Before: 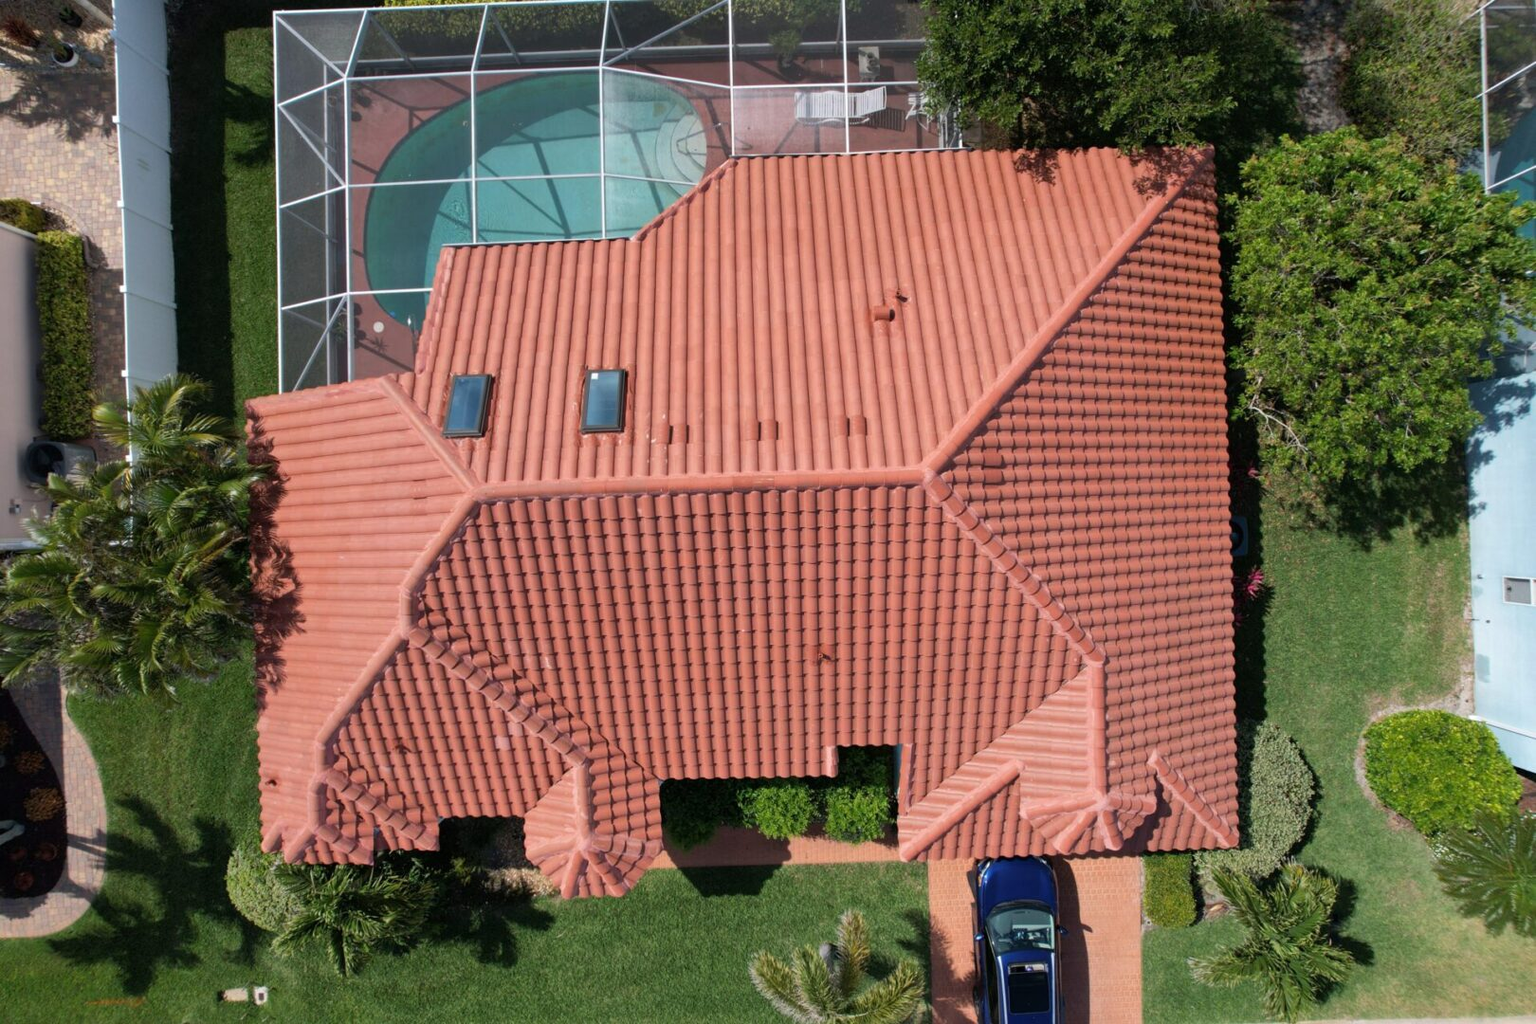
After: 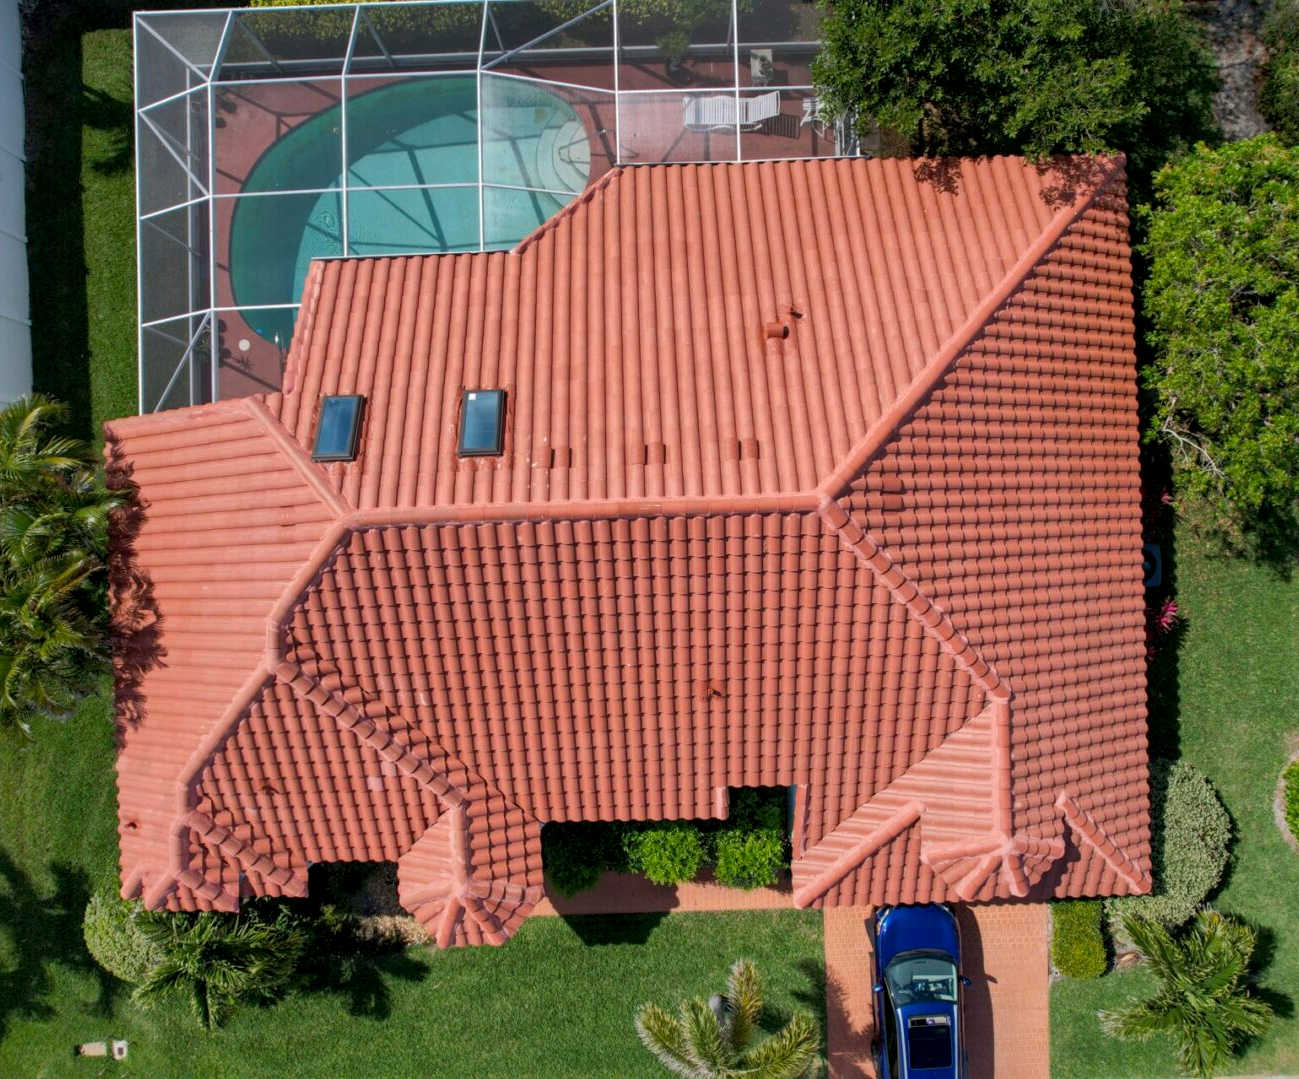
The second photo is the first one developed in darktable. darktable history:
shadows and highlights: highlights -60
crop and rotate: left 9.597%, right 10.195%
local contrast: shadows 94%
color balance rgb: linear chroma grading › shadows 19.44%, linear chroma grading › highlights 3.42%, linear chroma grading › mid-tones 10.16%
